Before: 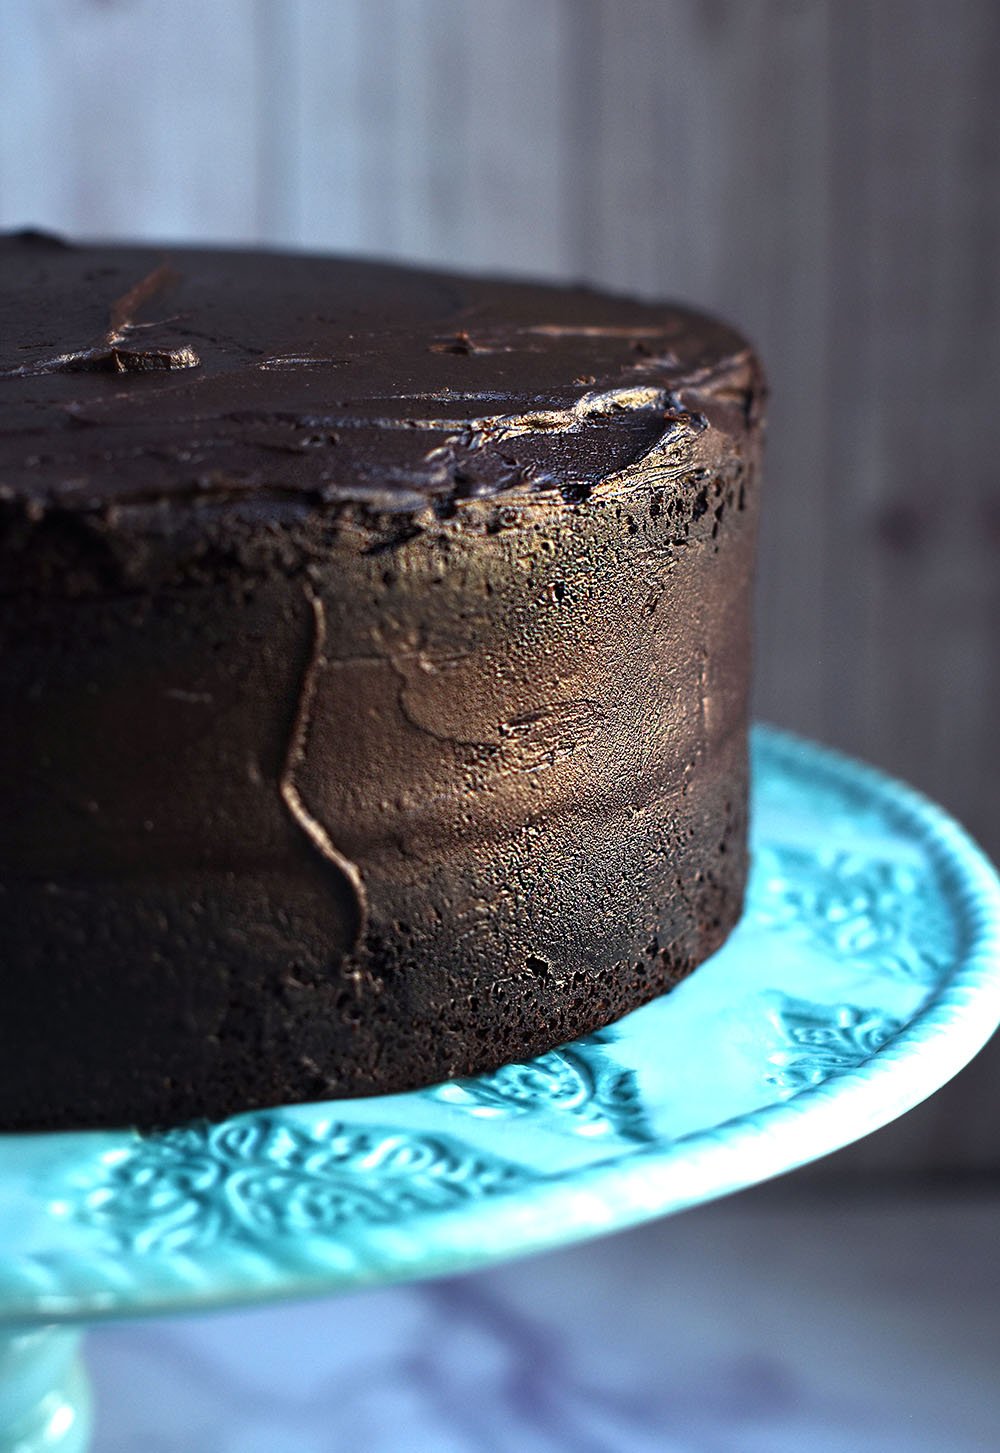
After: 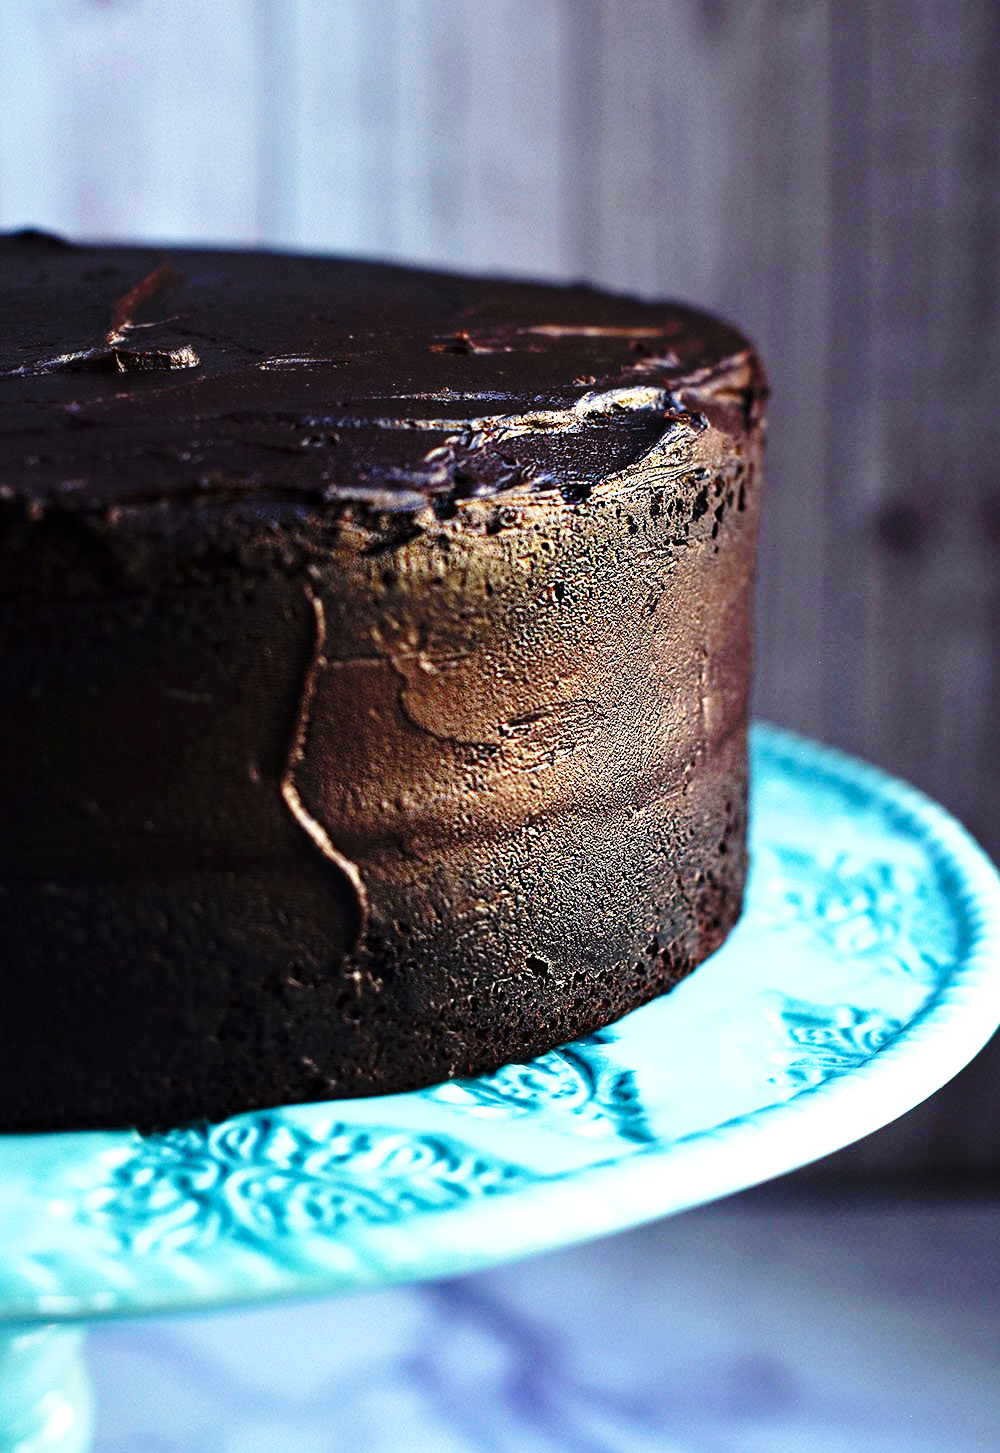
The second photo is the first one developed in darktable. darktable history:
haze removal: compatibility mode true
base curve: curves: ch0 [(0, 0) (0.04, 0.03) (0.133, 0.232) (0.448, 0.748) (0.843, 0.968) (1, 1)], preserve colors none
